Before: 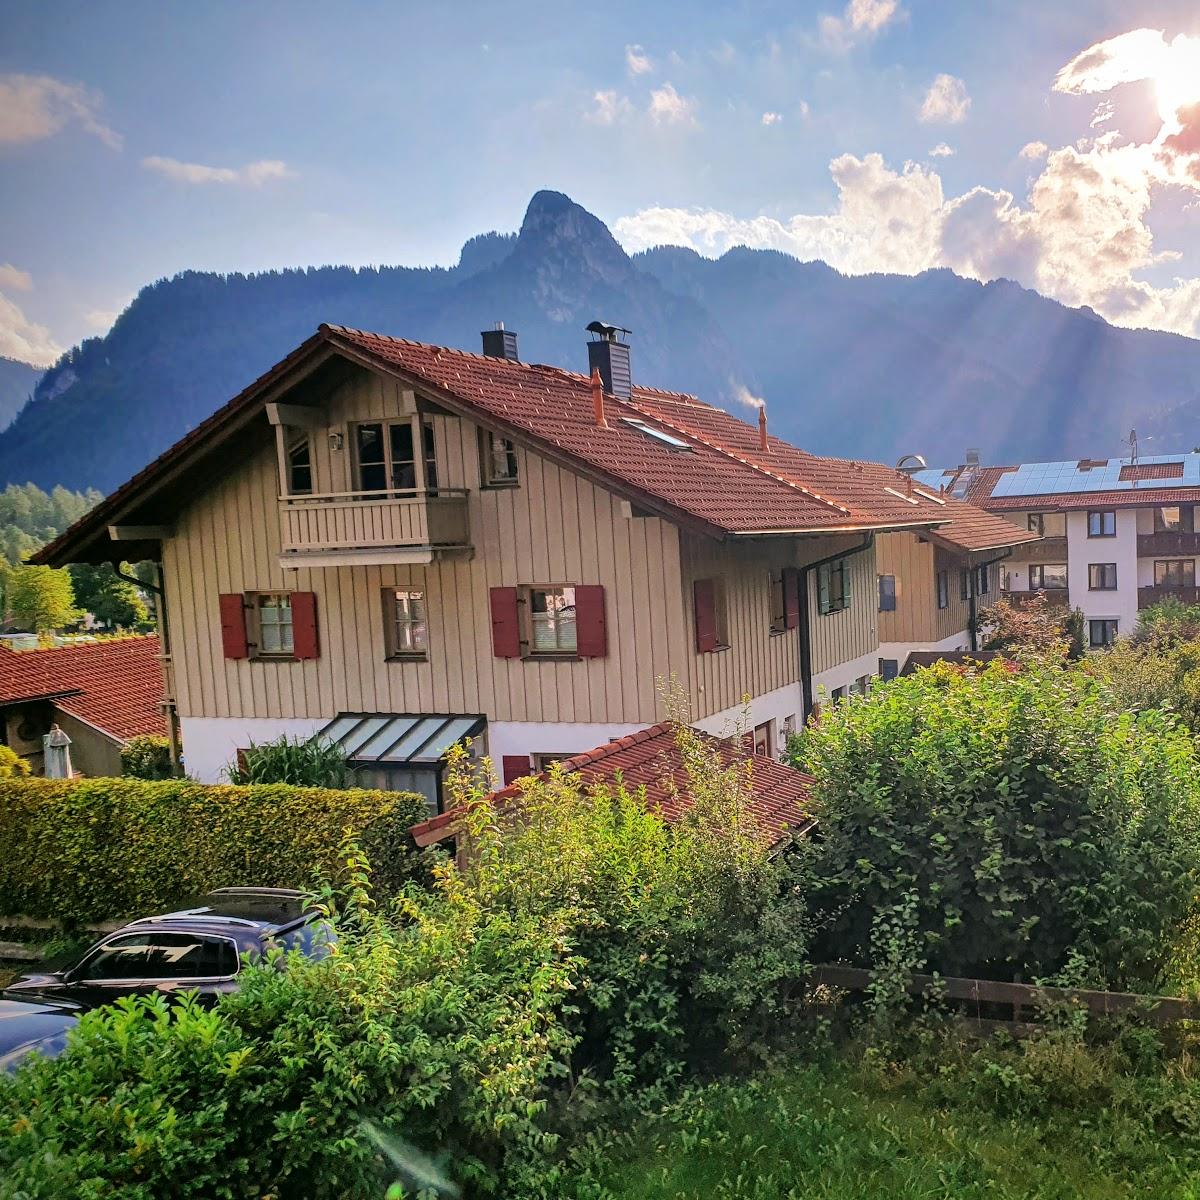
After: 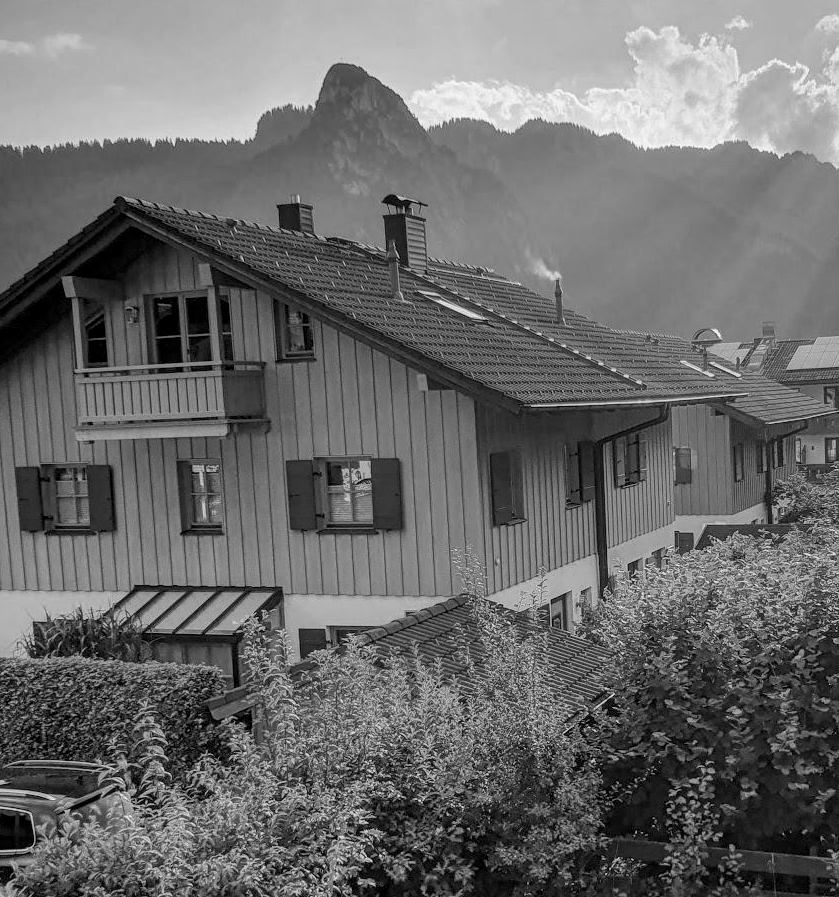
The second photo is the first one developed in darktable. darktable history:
color zones: curves: ch0 [(0.004, 0.388) (0.125, 0.392) (0.25, 0.404) (0.375, 0.5) (0.5, 0.5) (0.625, 0.5) (0.75, 0.5) (0.875, 0.5)]; ch1 [(0, 0.5) (0.125, 0.5) (0.25, 0.5) (0.375, 0.124) (0.524, 0.124) (0.645, 0.128) (0.789, 0.132) (0.914, 0.096) (0.998, 0.068)]
monochrome: a -92.57, b 58.91
crop and rotate: left 17.046%, top 10.659%, right 12.989%, bottom 14.553%
local contrast: on, module defaults
